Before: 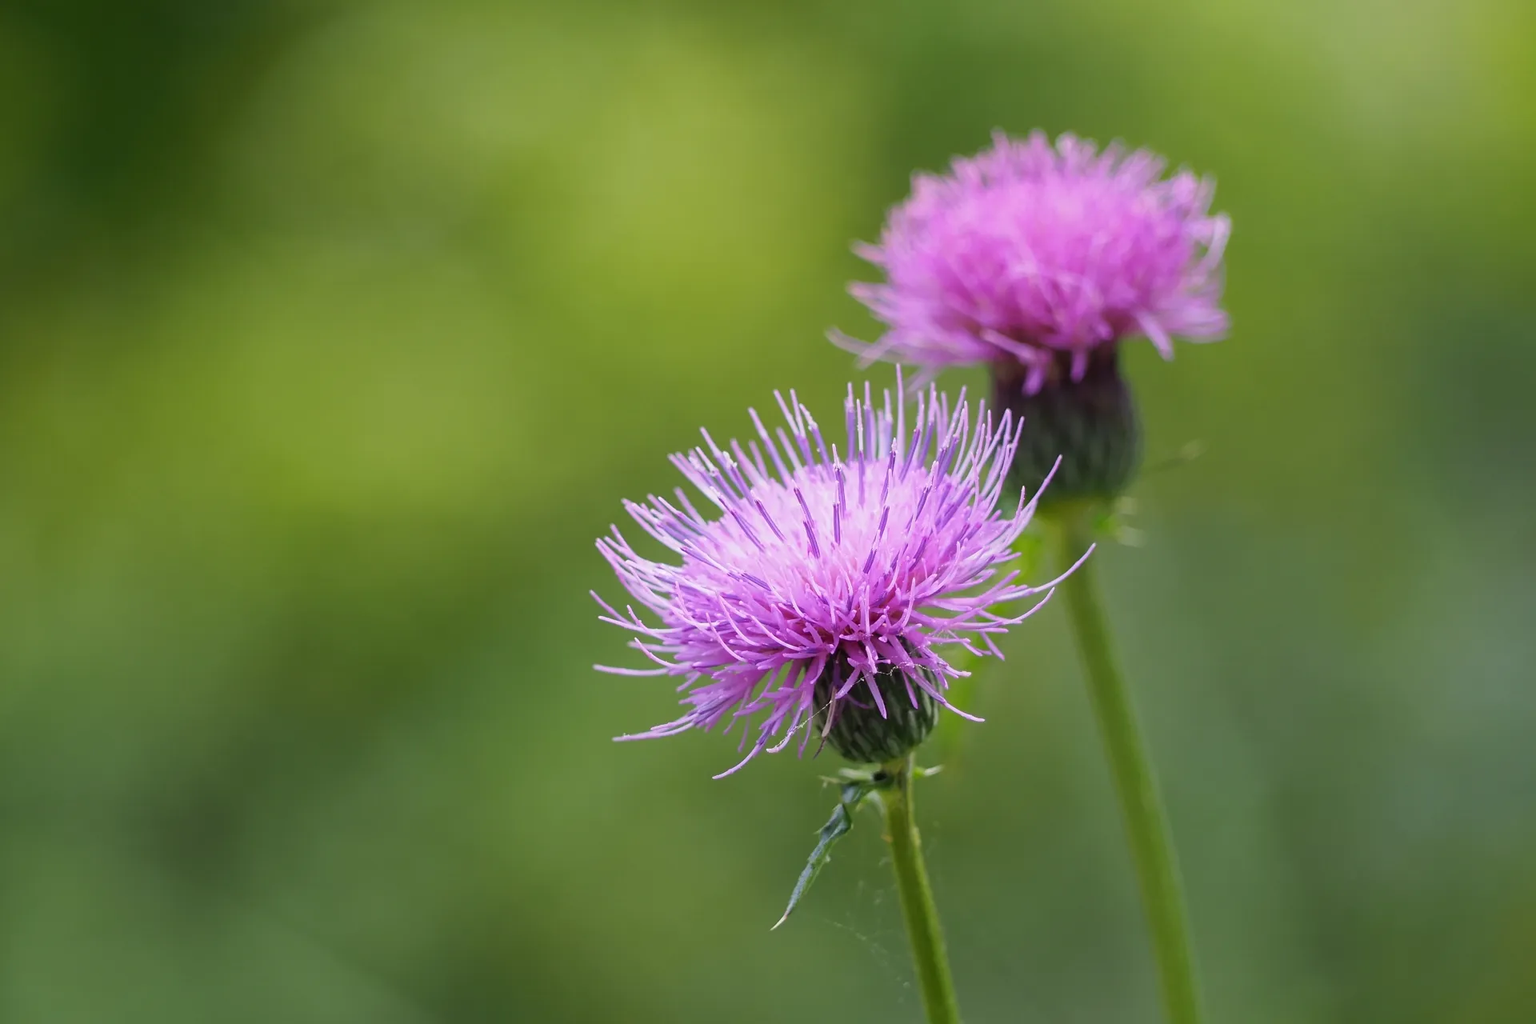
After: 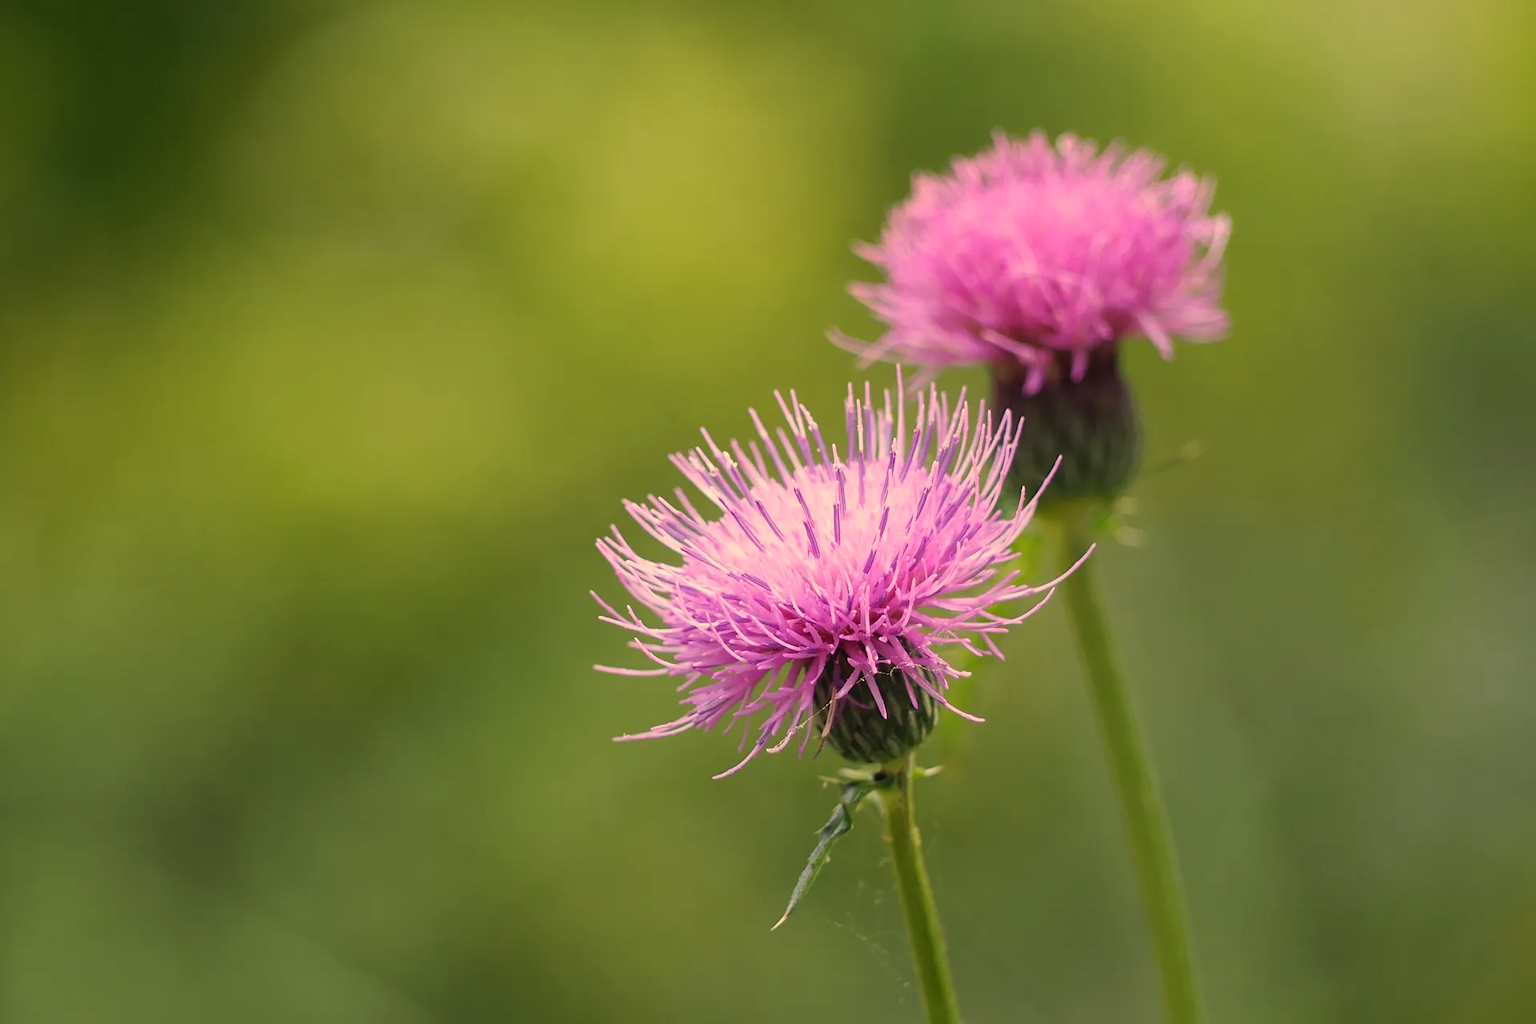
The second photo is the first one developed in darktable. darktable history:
tone equalizer: on, module defaults
white balance: red 1.138, green 0.996, blue 0.812
